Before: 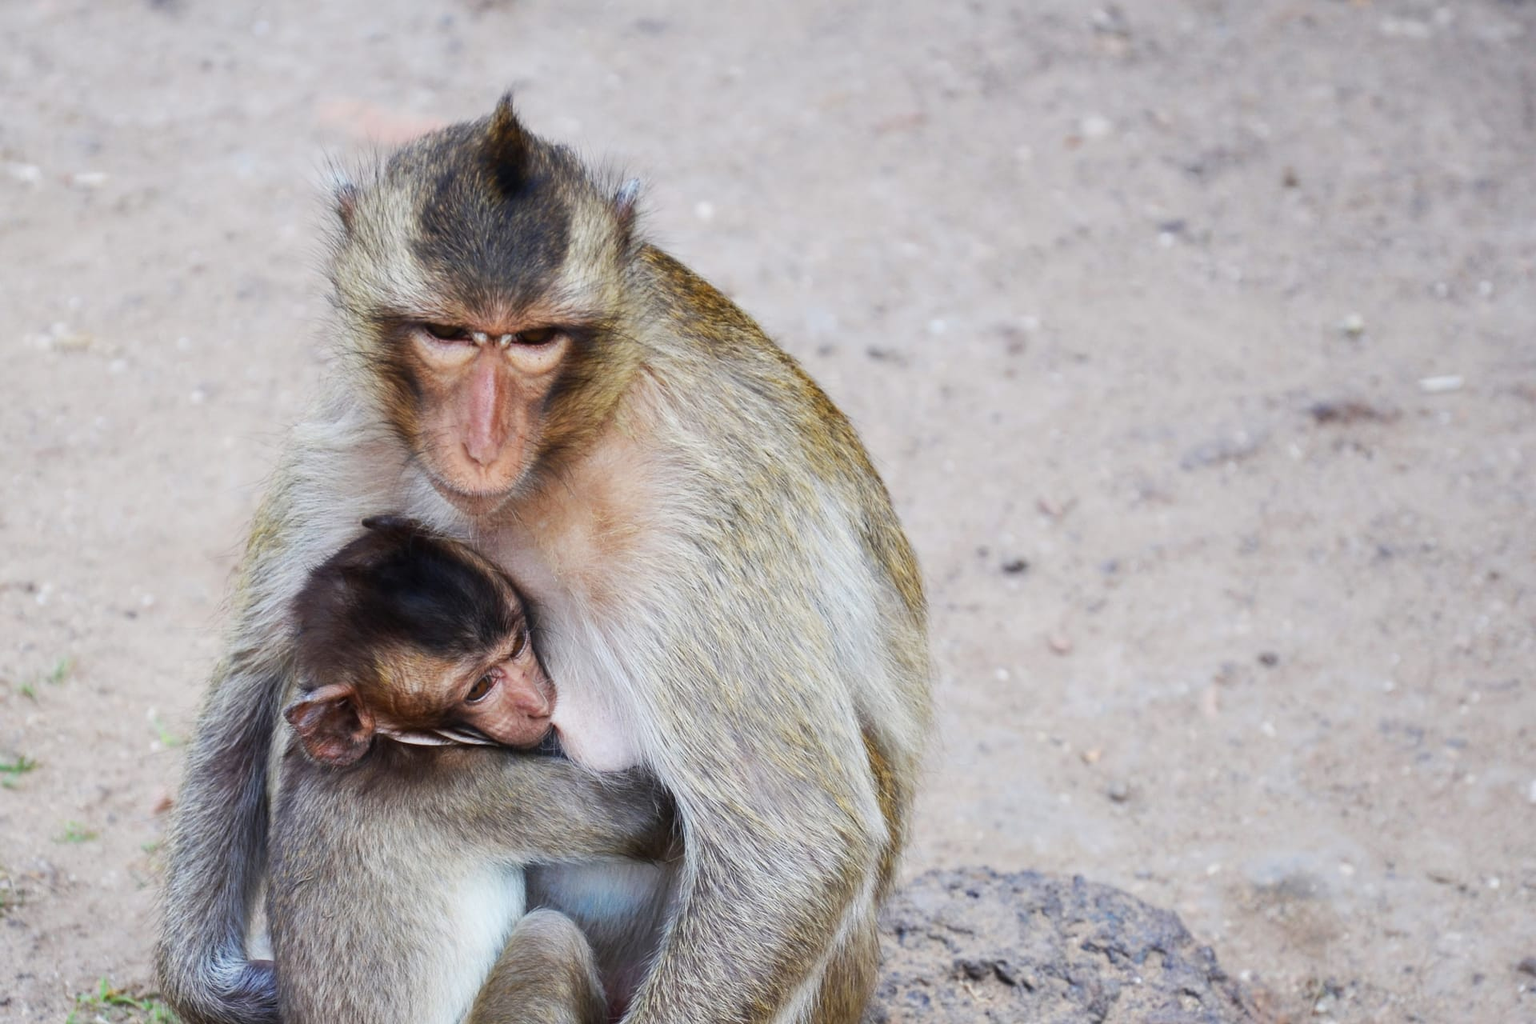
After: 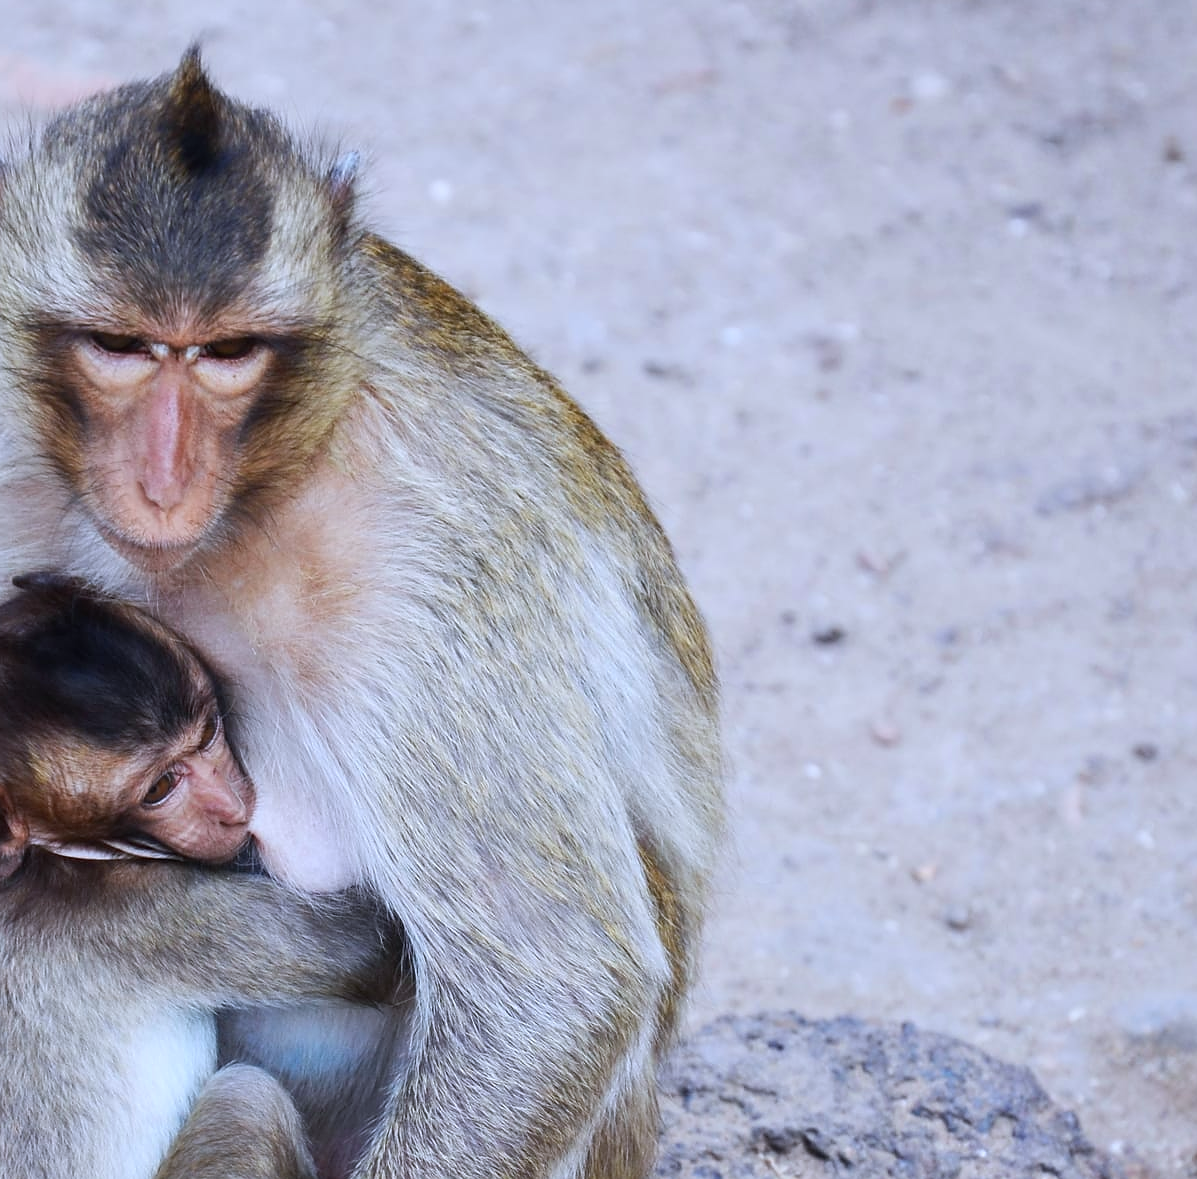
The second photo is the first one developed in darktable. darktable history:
crop and rotate: left 22.918%, top 5.629%, right 14.711%, bottom 2.247%
sharpen: radius 0.969, amount 0.604
color calibration: illuminant as shot in camera, x 0.37, y 0.382, temperature 4313.32 K
